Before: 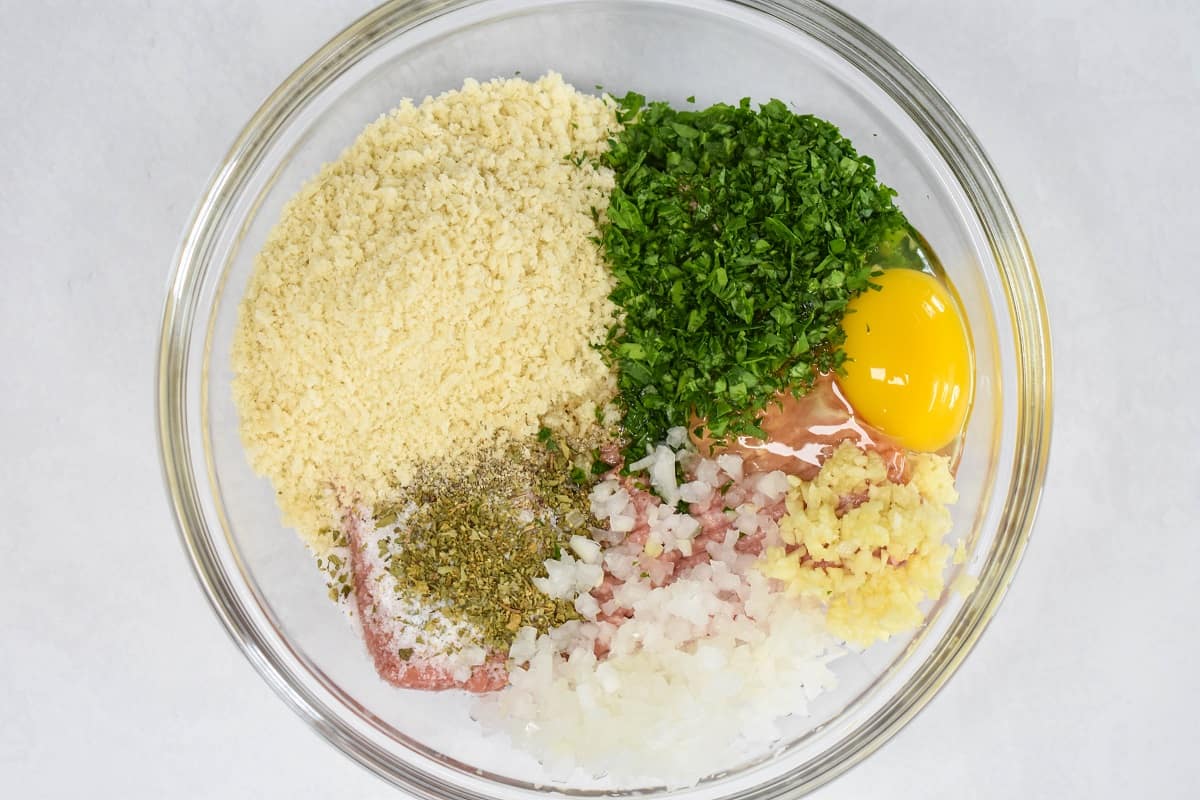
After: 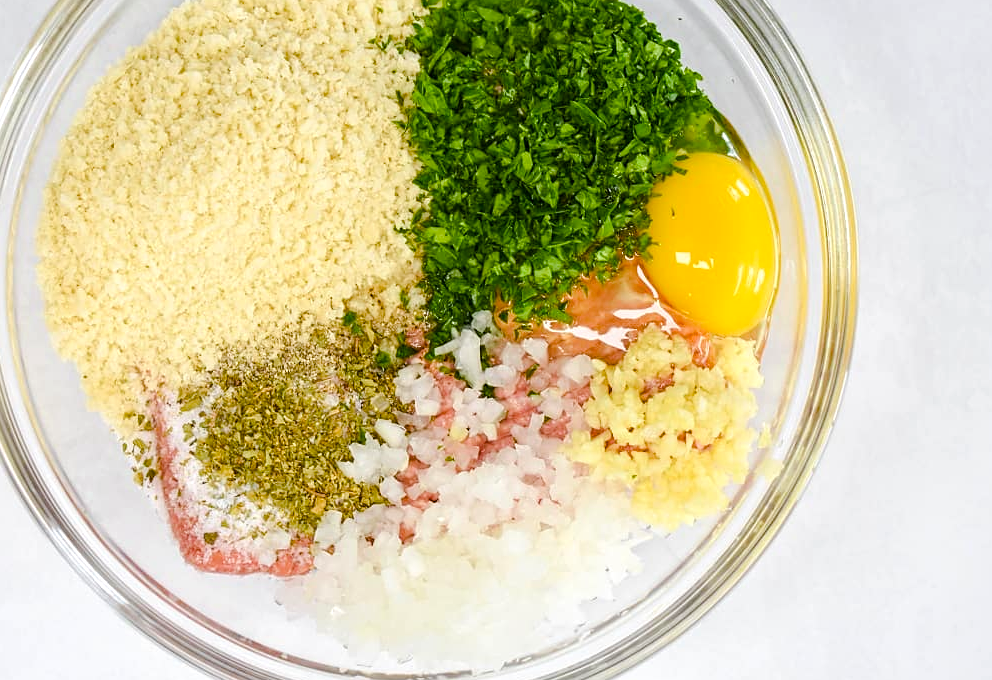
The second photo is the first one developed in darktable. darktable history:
crop: left 16.281%, top 14.563%
sharpen: amount 0.217
color balance rgb: highlights gain › luminance 14.958%, perceptual saturation grading › global saturation 26.926%, perceptual saturation grading › highlights -28.038%, perceptual saturation grading › mid-tones 15.462%, perceptual saturation grading › shadows 33.635%, perceptual brilliance grading › mid-tones 9.36%, perceptual brilliance grading › shadows 15.62%, global vibrance 9.639%
